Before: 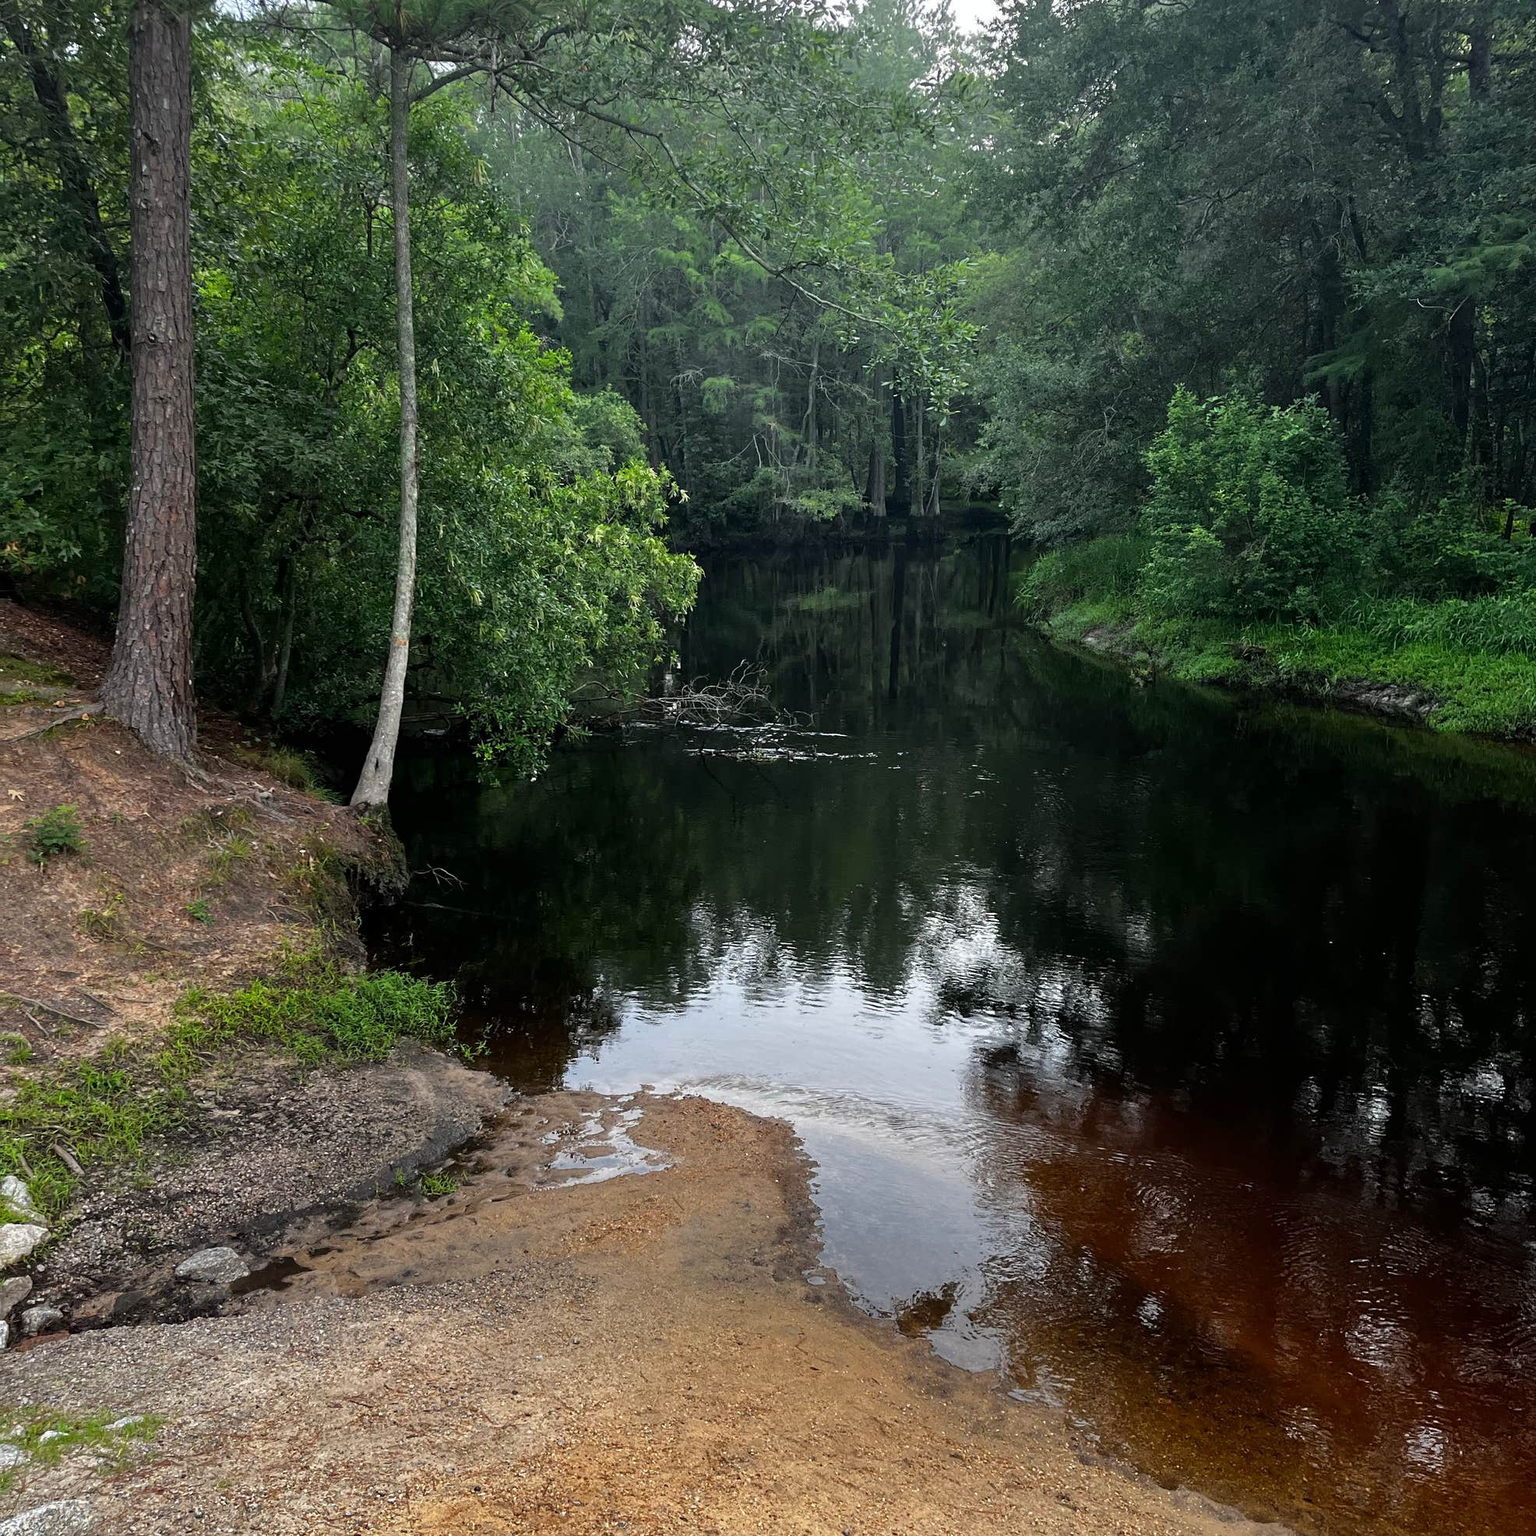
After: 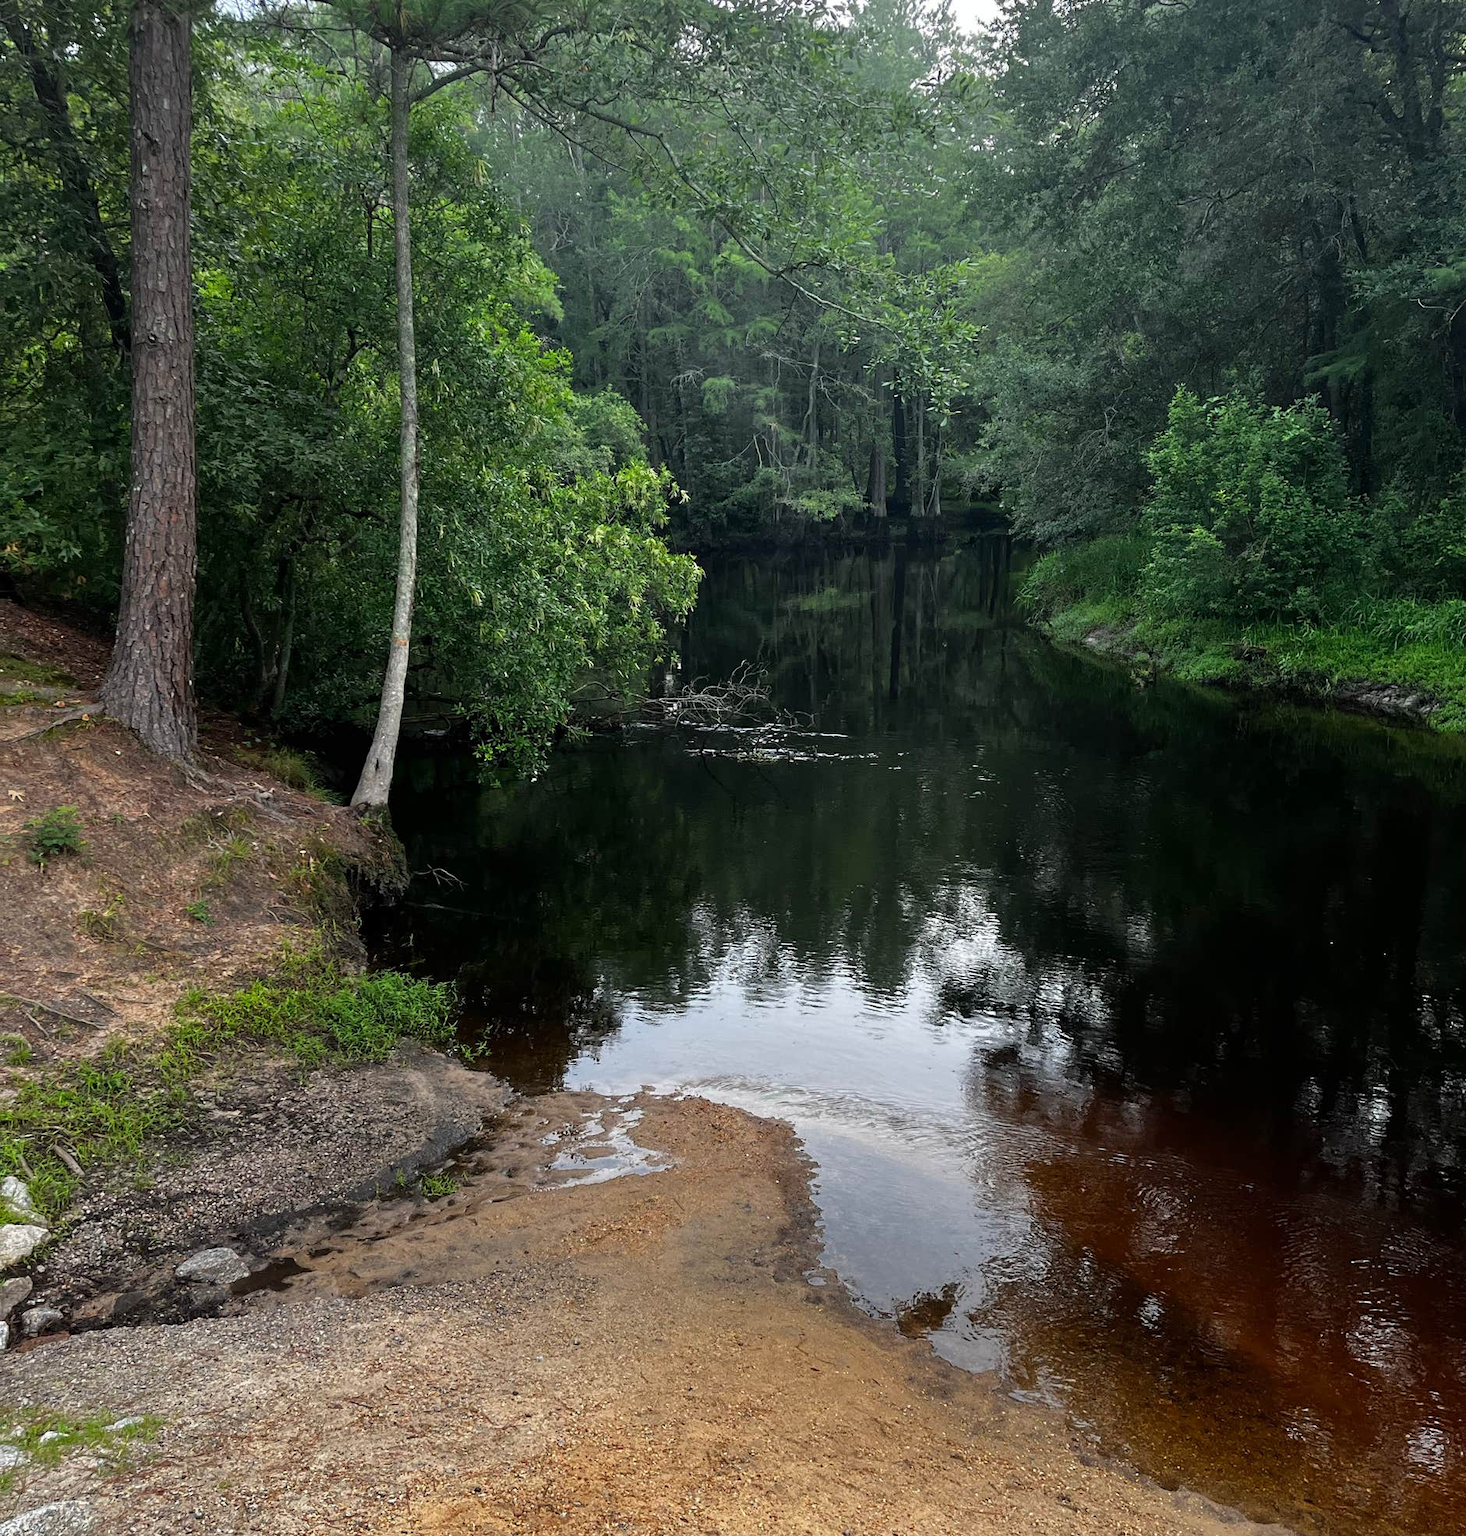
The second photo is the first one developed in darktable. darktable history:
crop: right 4.545%, bottom 0.03%
